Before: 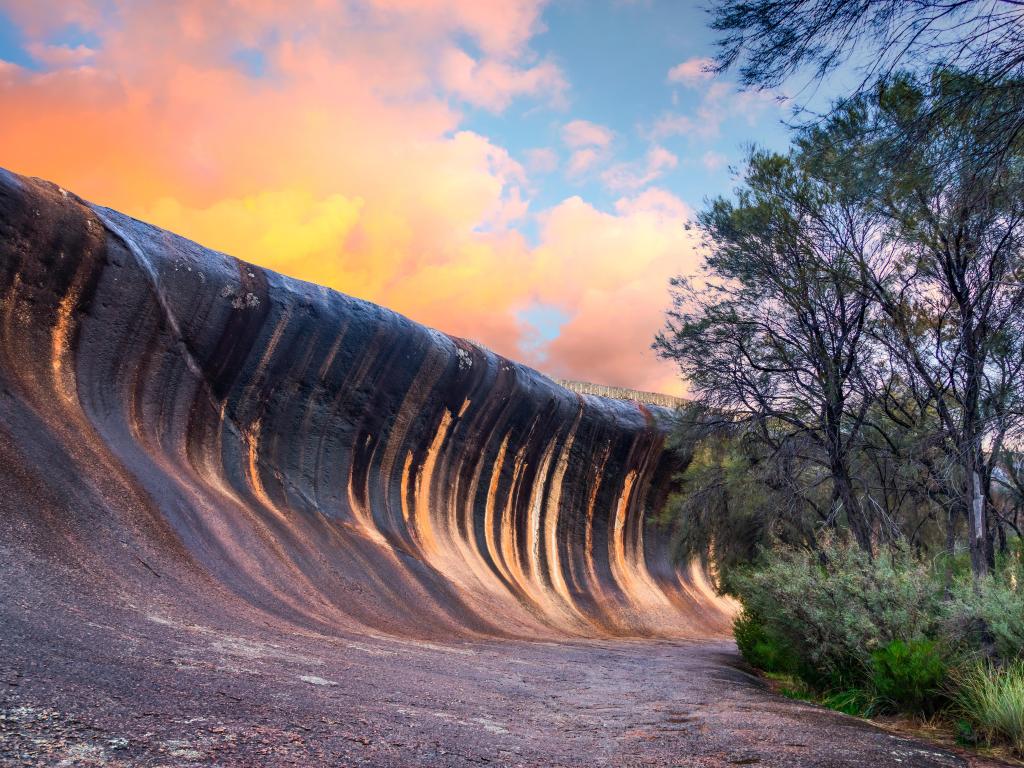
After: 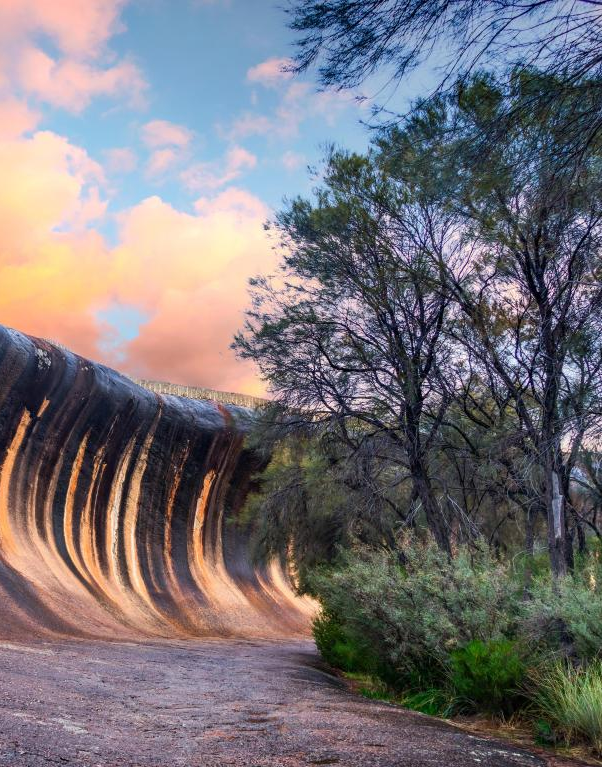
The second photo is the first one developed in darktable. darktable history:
crop: left 41.175%
